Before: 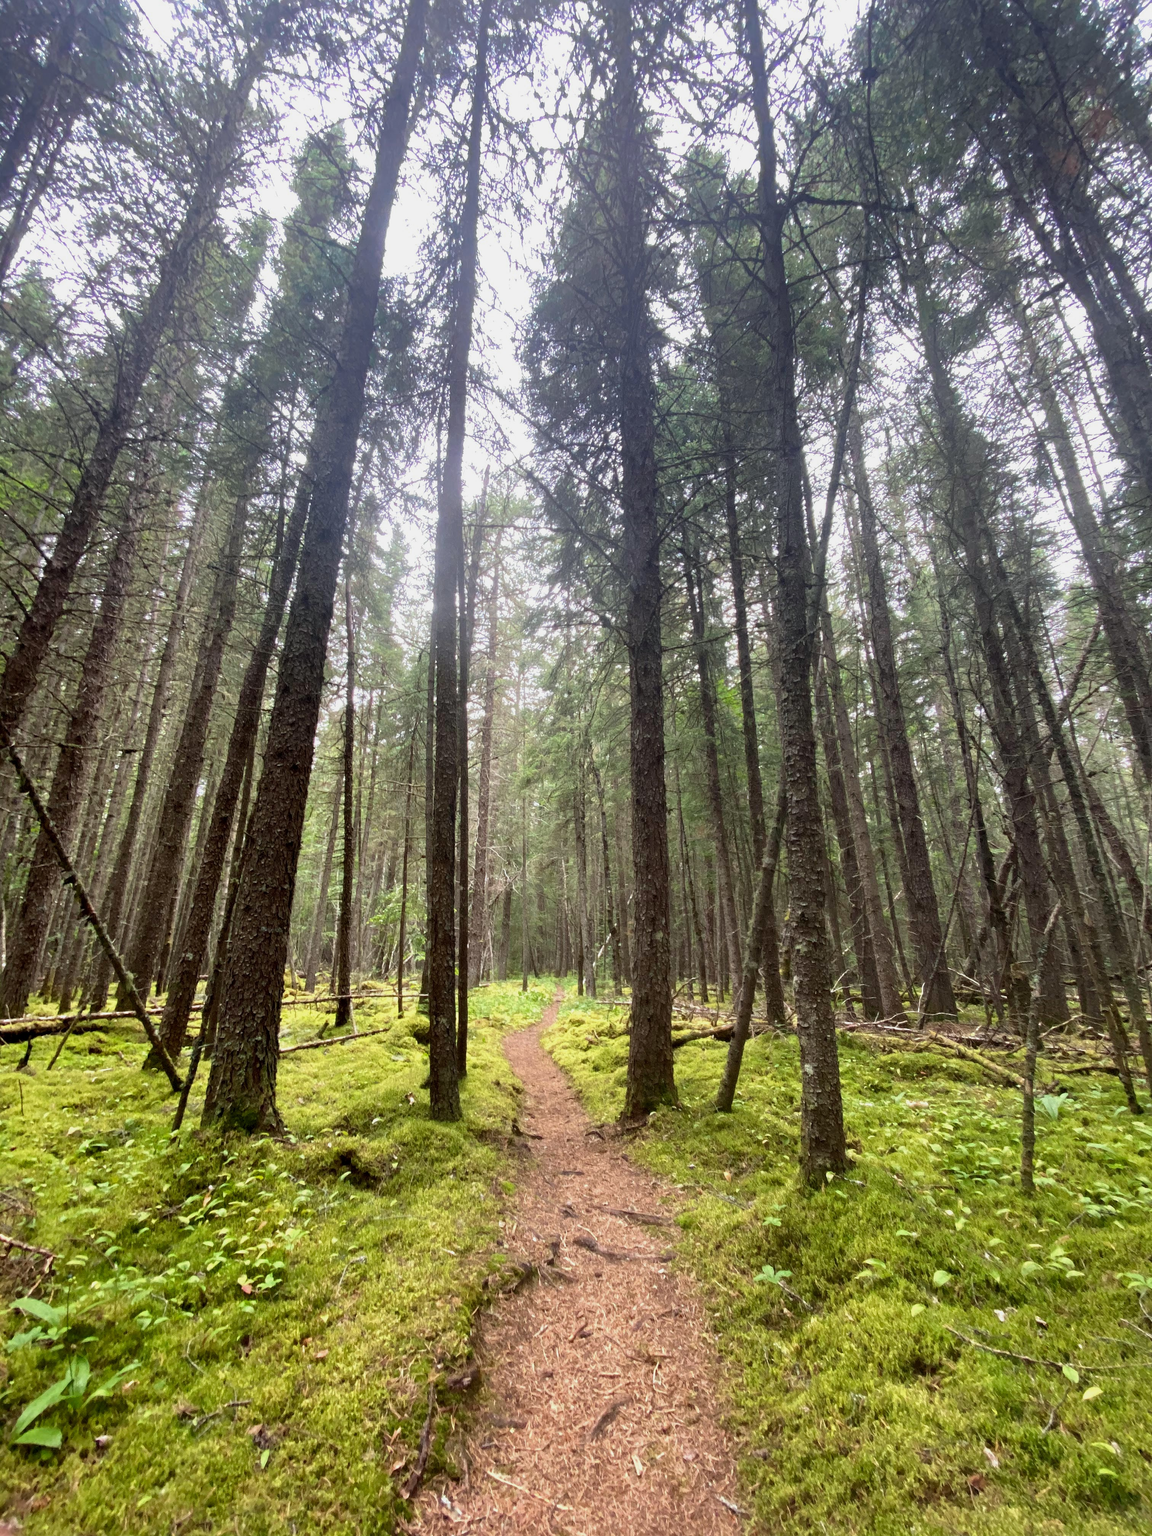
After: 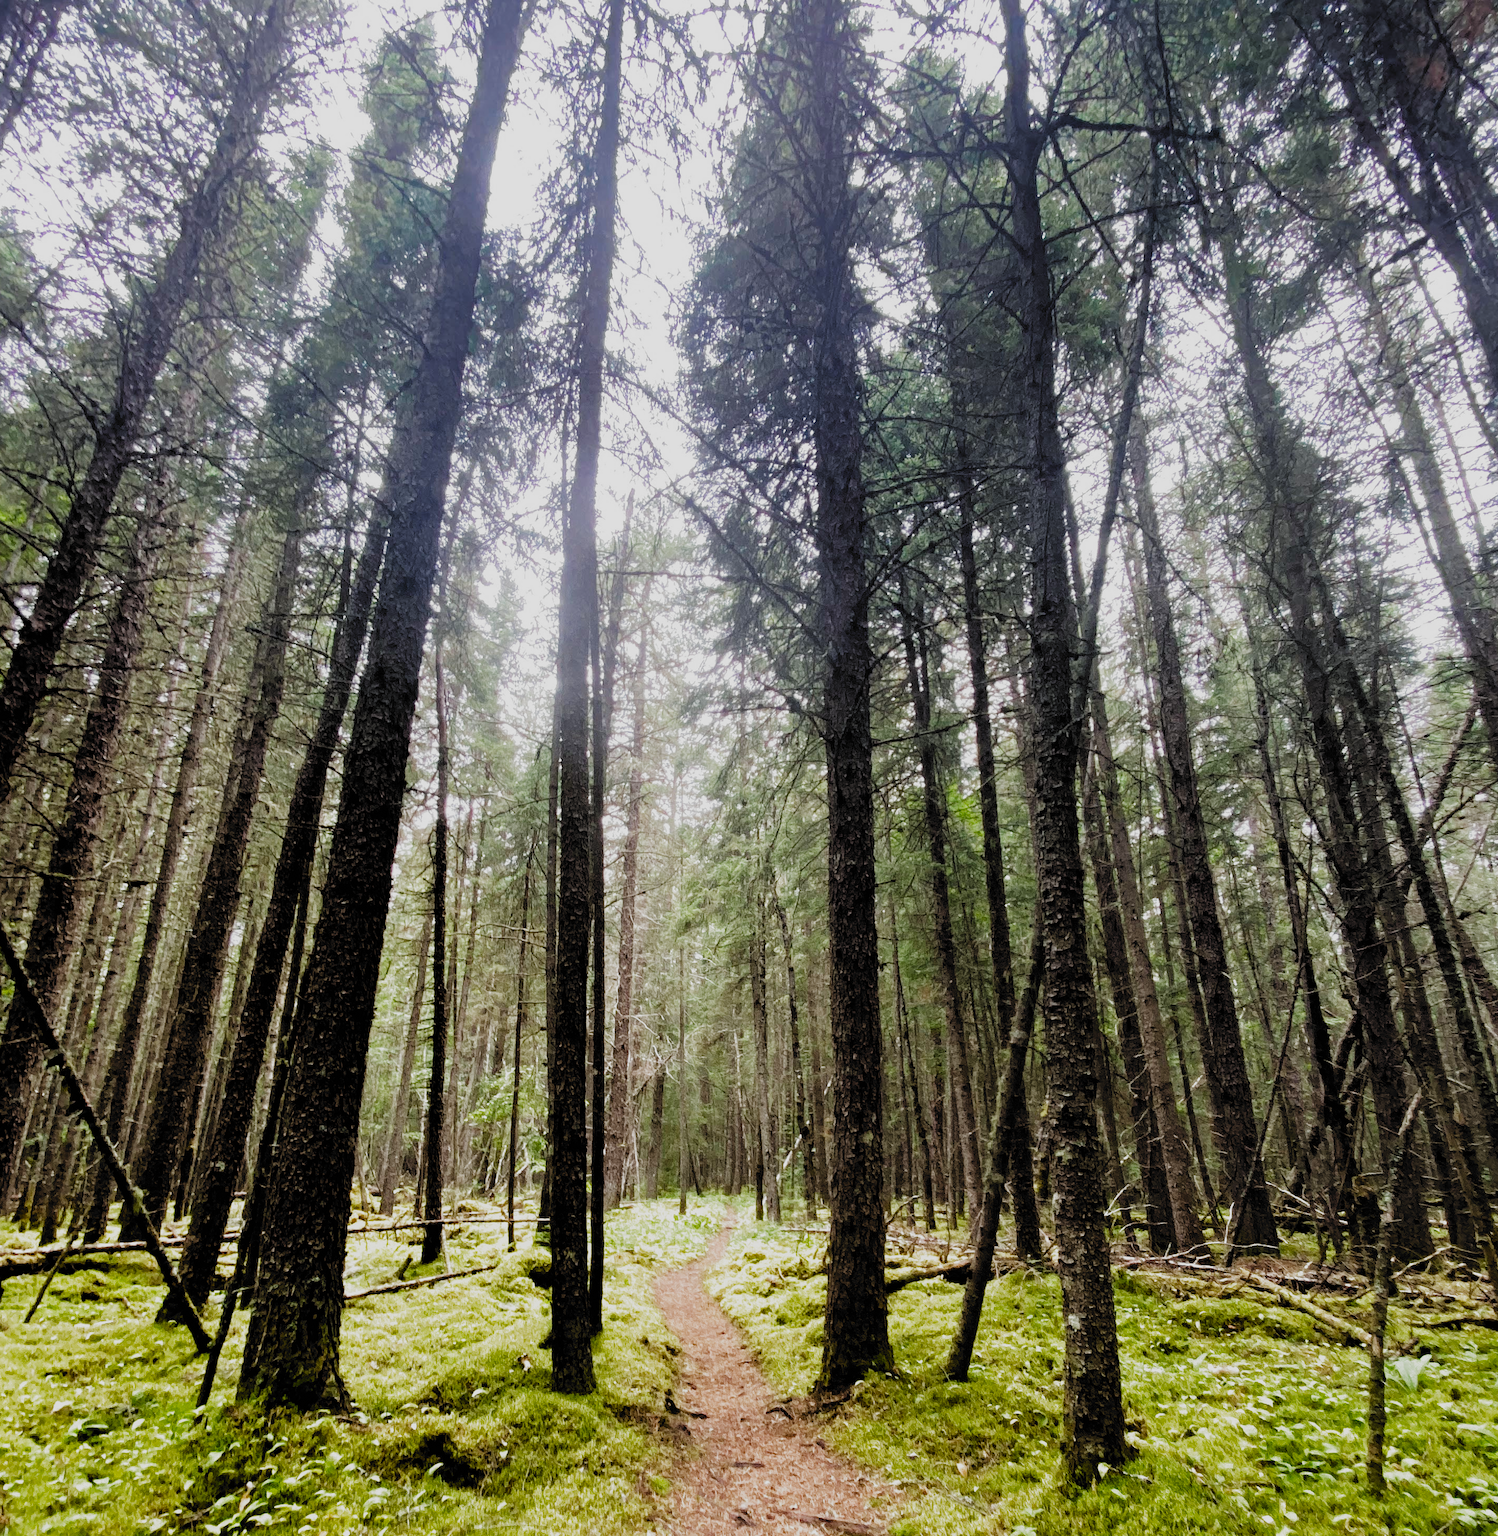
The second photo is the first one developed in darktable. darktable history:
crop: left 2.585%, top 7.198%, right 3.05%, bottom 20.242%
filmic rgb: black relative exposure -5.01 EV, white relative exposure 3.97 EV, hardness 2.9, contrast 1.297, highlights saturation mix -29.28%, add noise in highlights 0.001, preserve chrominance no, color science v3 (2019), use custom middle-gray values true, contrast in highlights soft
